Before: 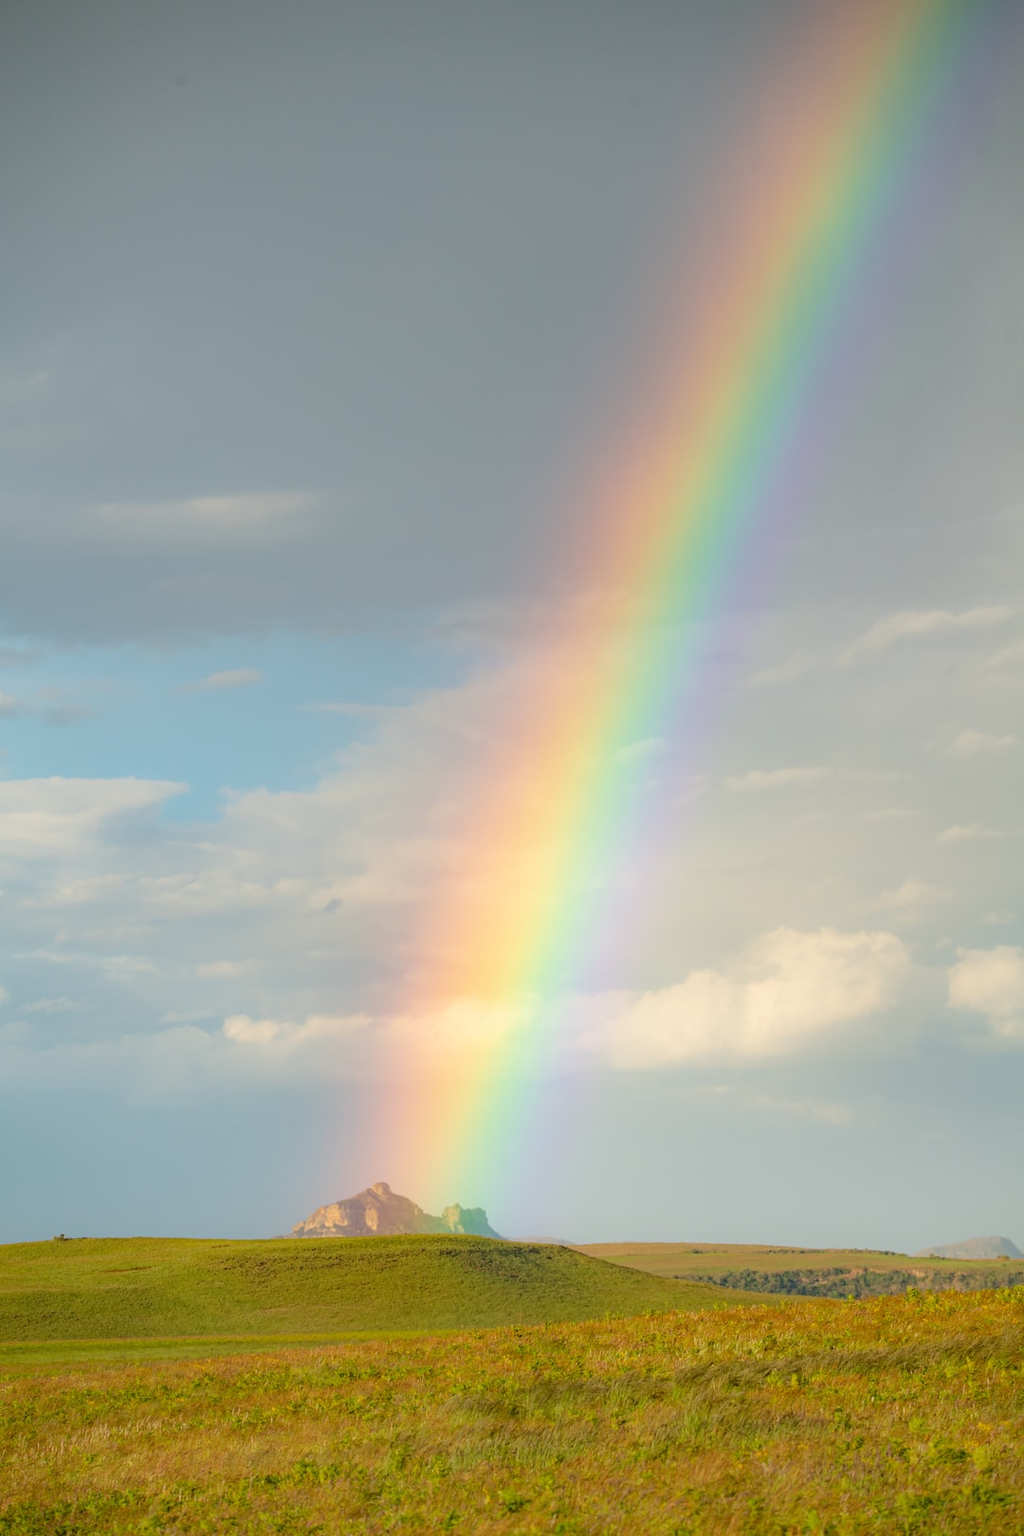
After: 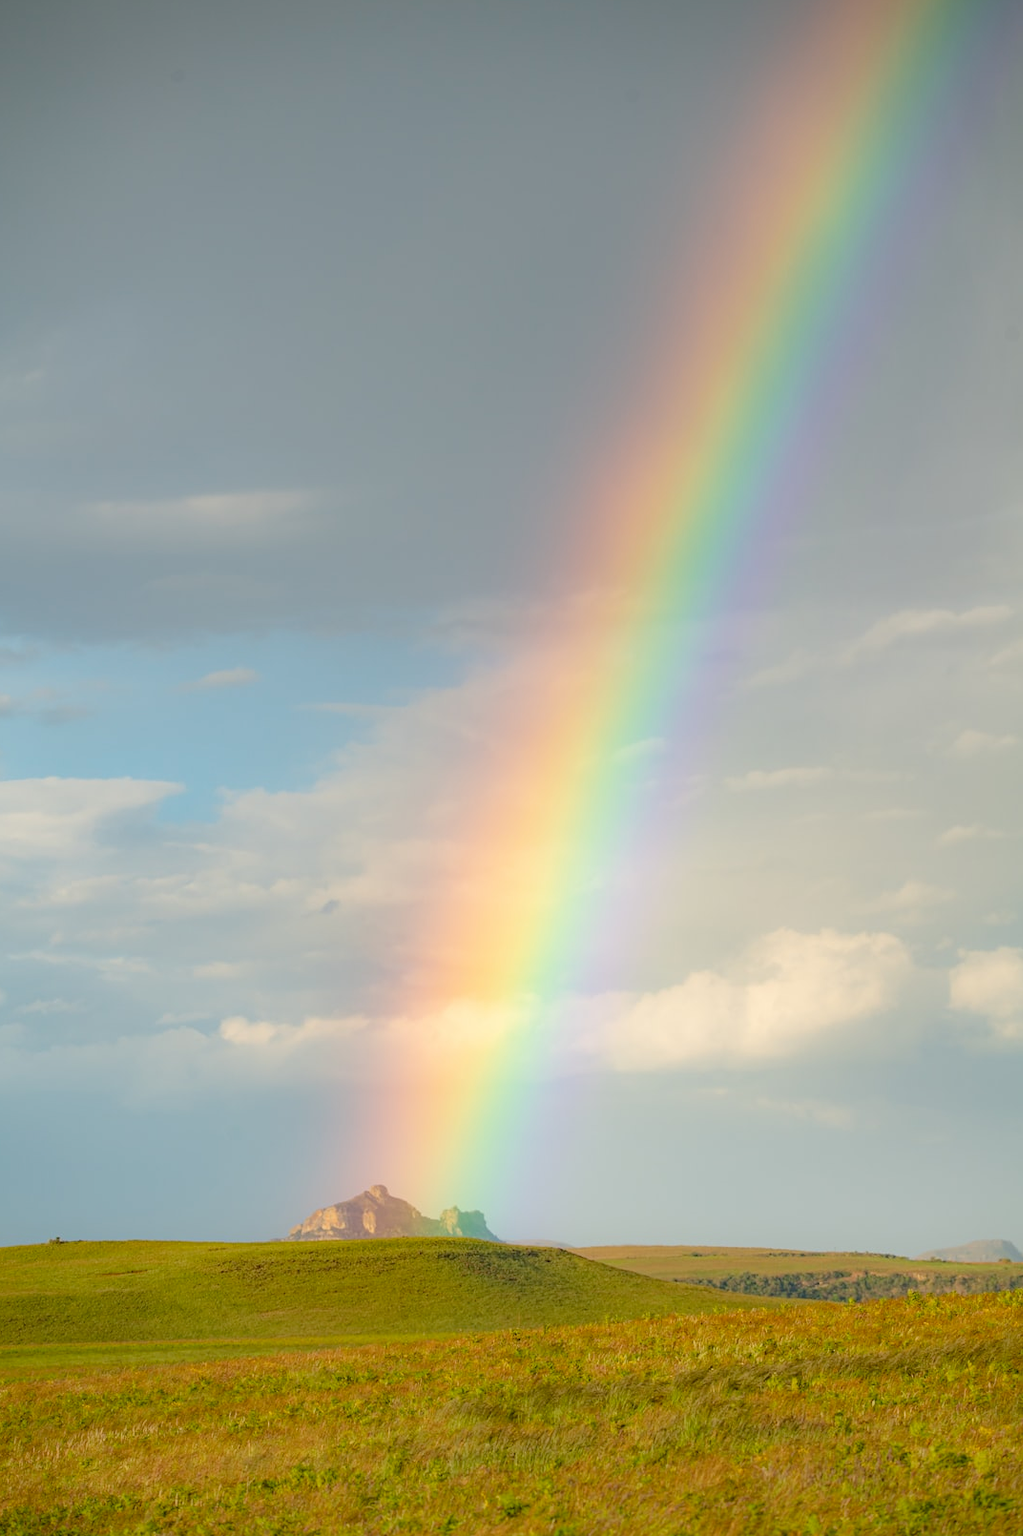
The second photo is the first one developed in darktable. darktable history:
crop and rotate: left 0.639%, top 0.35%, bottom 0.239%
color balance rgb: perceptual saturation grading › global saturation 1.825%, perceptual saturation grading › highlights -1.99%, perceptual saturation grading › mid-tones 3.331%, perceptual saturation grading › shadows 7.531%
